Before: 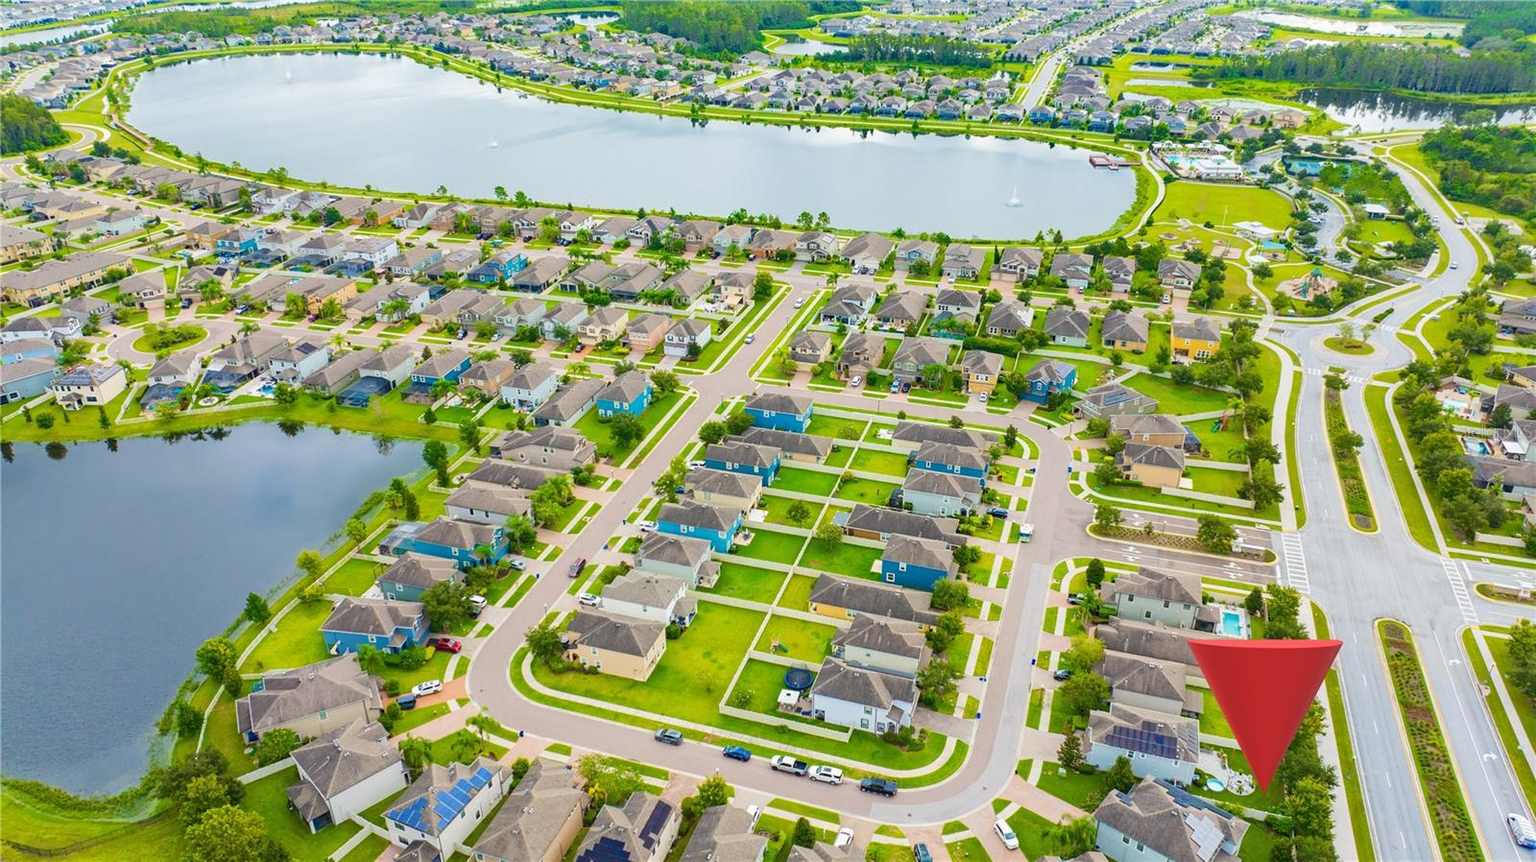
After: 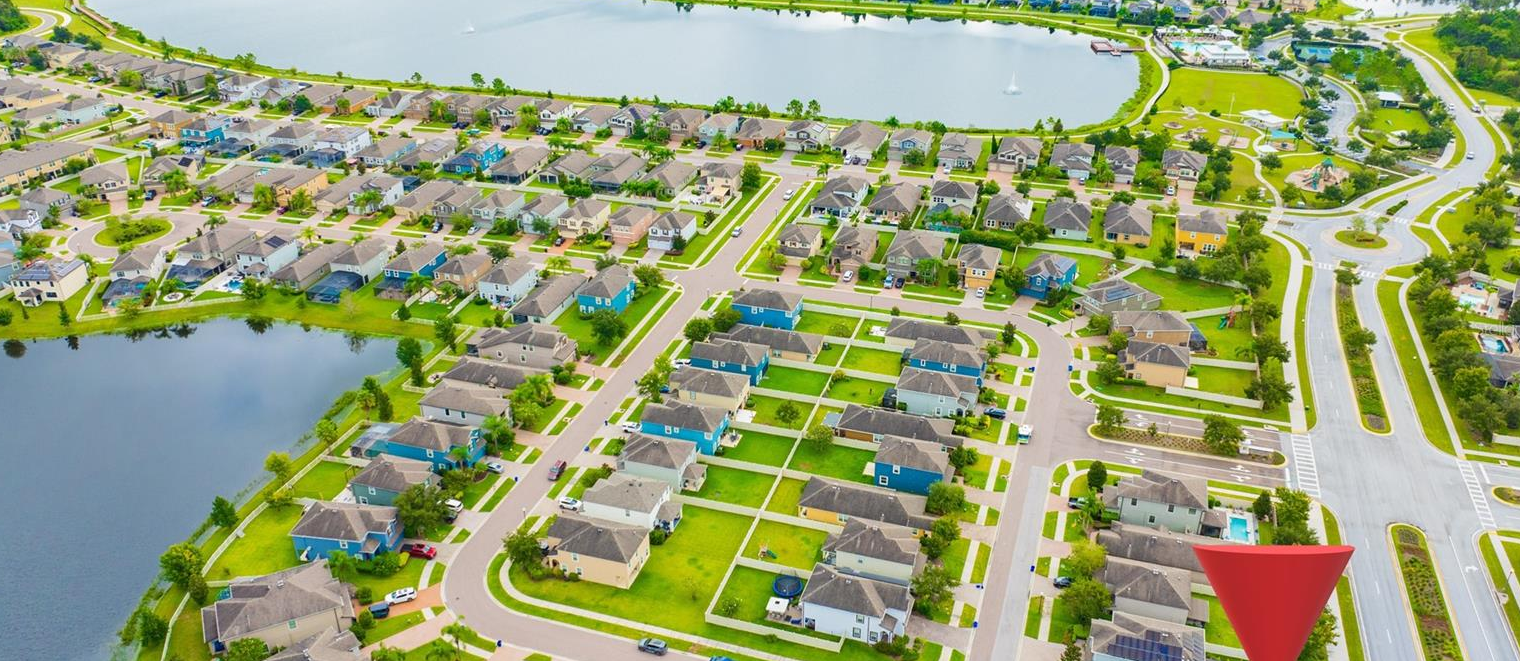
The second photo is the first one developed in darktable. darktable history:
crop and rotate: left 2.785%, top 13.552%, right 2.215%, bottom 12.738%
